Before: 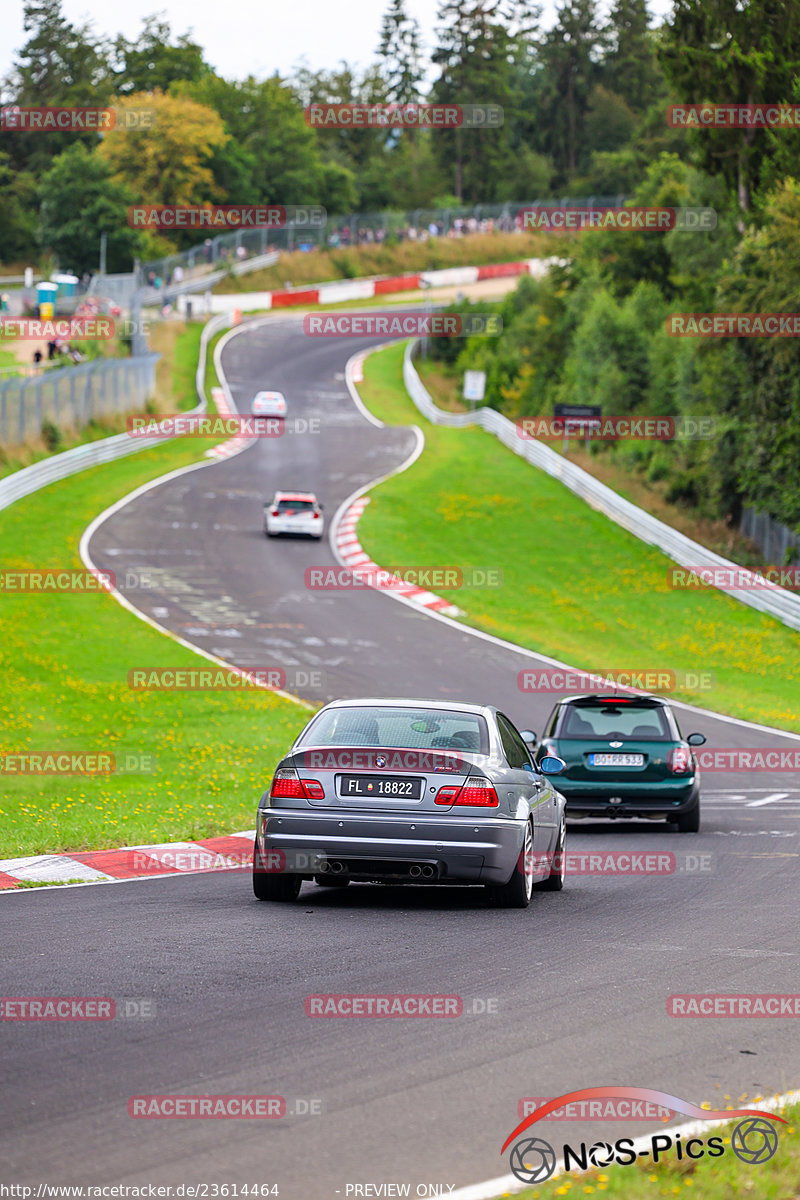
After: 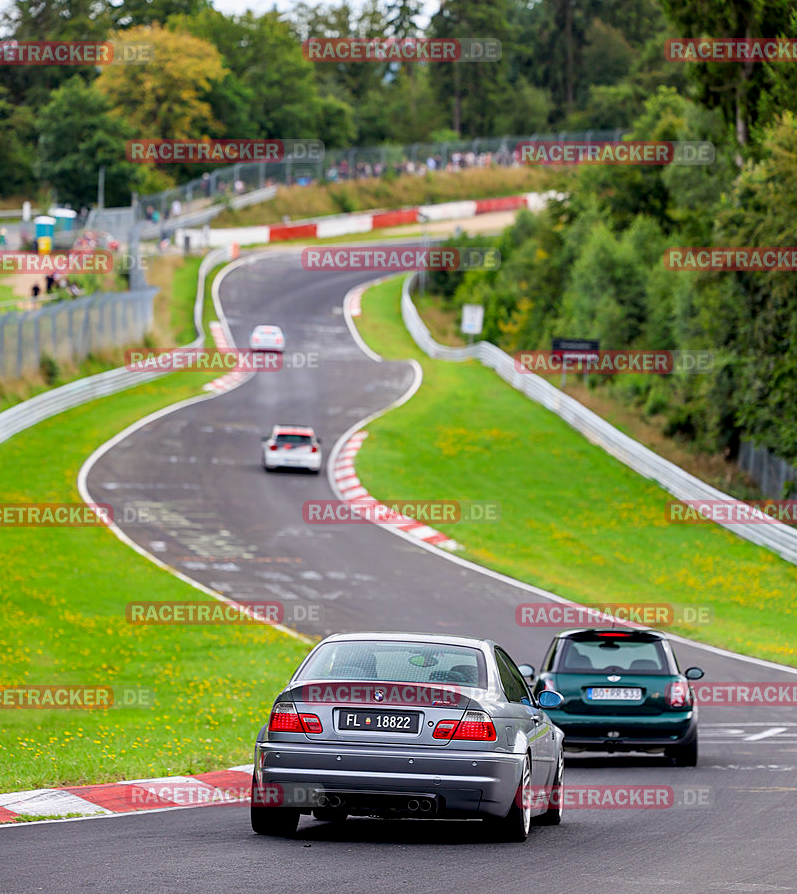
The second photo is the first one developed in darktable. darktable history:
crop: left 0.296%, top 5.546%, bottom 19.921%
shadows and highlights: radius 172.57, shadows 27.96, white point adjustment 3.06, highlights -68.51, soften with gaussian
exposure: black level correction 0.009, exposure -0.163 EV, compensate highlight preservation false
